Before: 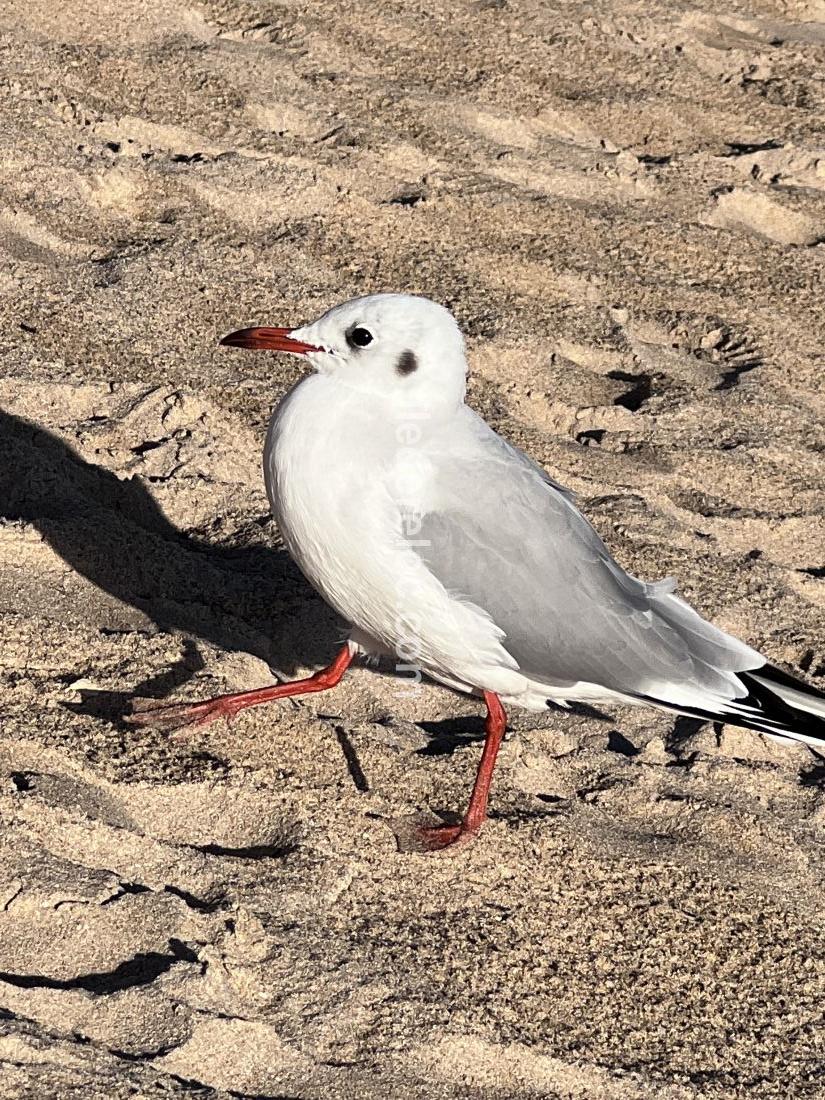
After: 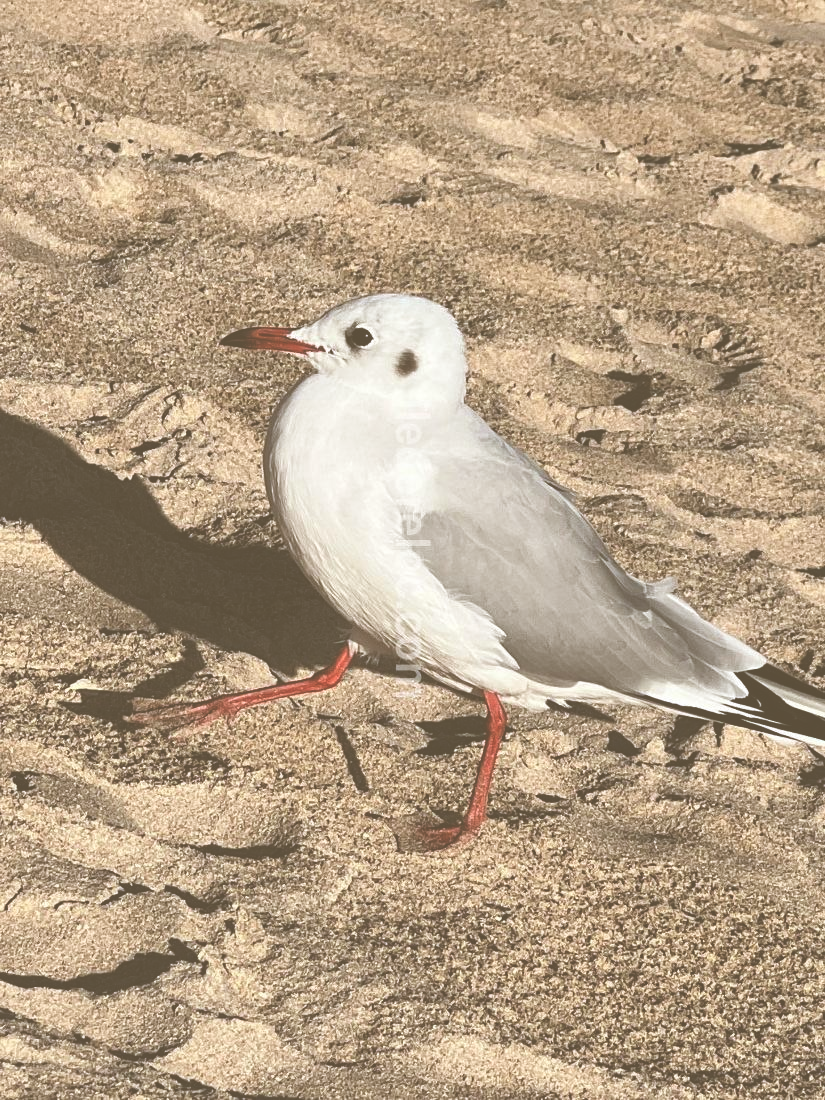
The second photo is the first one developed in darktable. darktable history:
exposure: black level correction -0.087, compensate highlight preservation false
color correction: highlights a* -0.482, highlights b* 0.161, shadows a* 4.66, shadows b* 20.72
